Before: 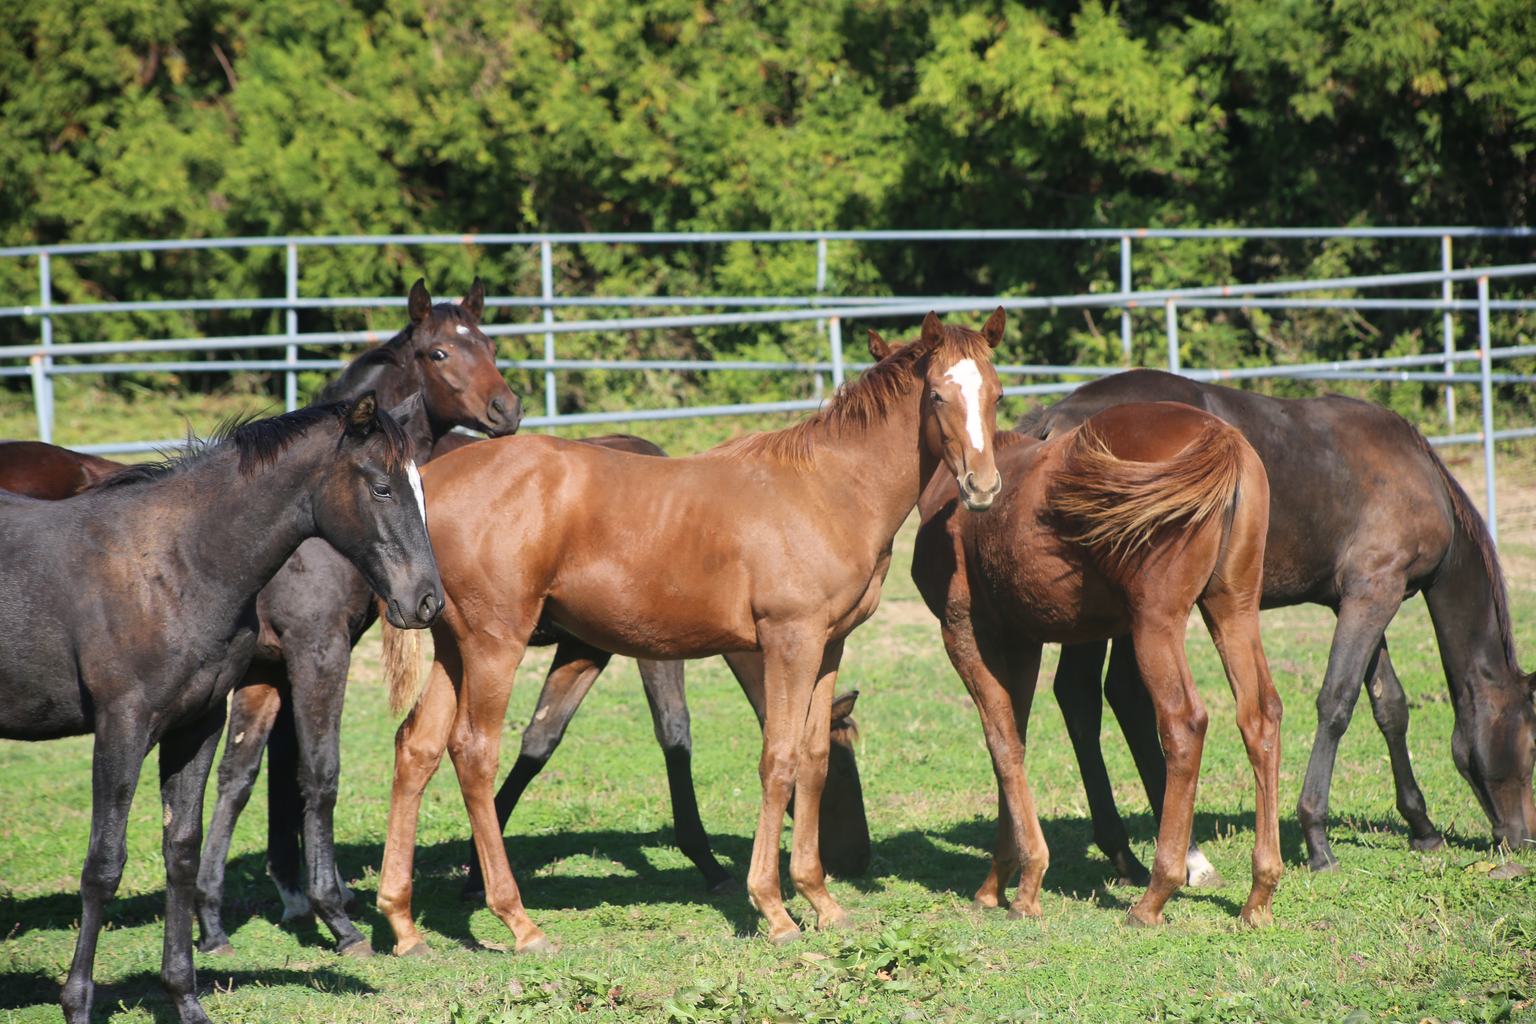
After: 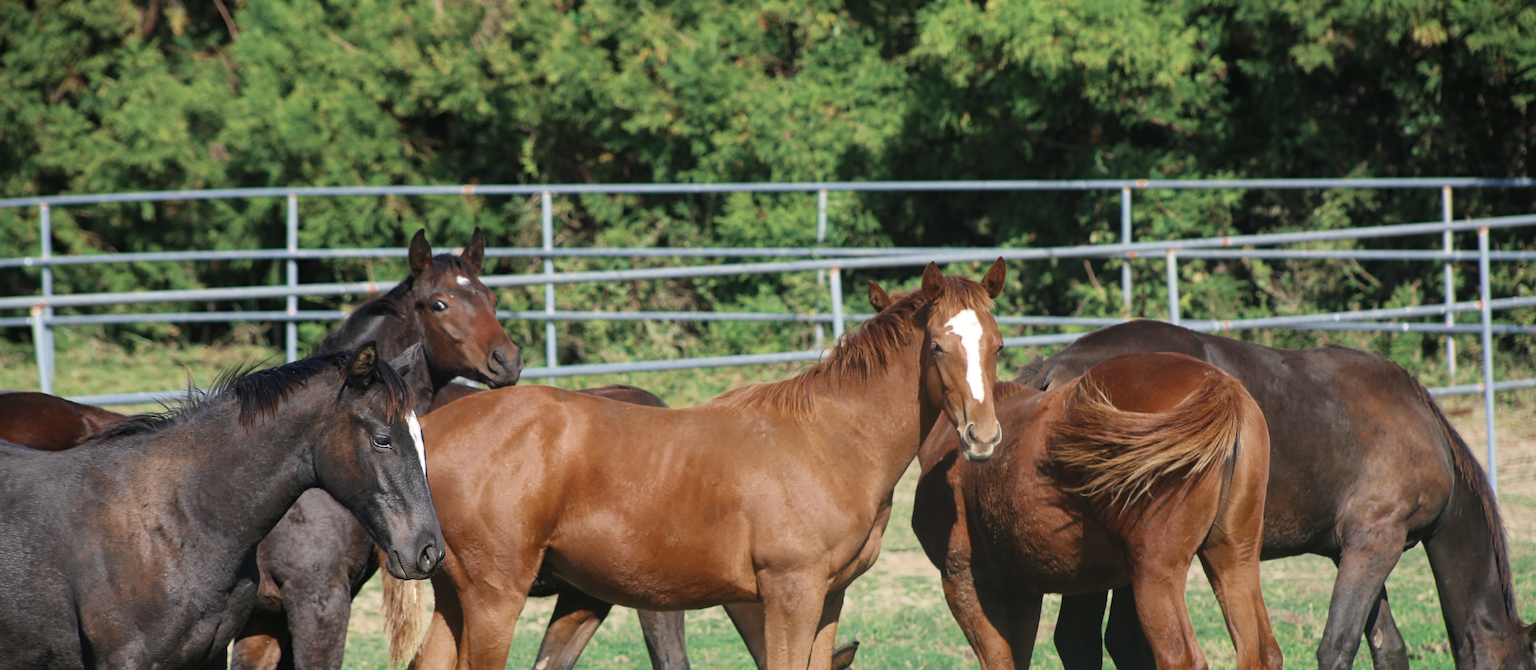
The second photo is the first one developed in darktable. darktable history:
contrast brightness saturation: contrast 0.05
color zones: curves: ch0 [(0, 0.5) (0.125, 0.4) (0.25, 0.5) (0.375, 0.4) (0.5, 0.4) (0.625, 0.35) (0.75, 0.35) (0.875, 0.5)]; ch1 [(0, 0.35) (0.125, 0.45) (0.25, 0.35) (0.375, 0.35) (0.5, 0.35) (0.625, 0.35) (0.75, 0.45) (0.875, 0.35)]; ch2 [(0, 0.6) (0.125, 0.5) (0.25, 0.5) (0.375, 0.6) (0.5, 0.6) (0.625, 0.5) (0.75, 0.5) (0.875, 0.5)]
crop and rotate: top 4.85%, bottom 29.633%
haze removal: compatibility mode true, adaptive false
